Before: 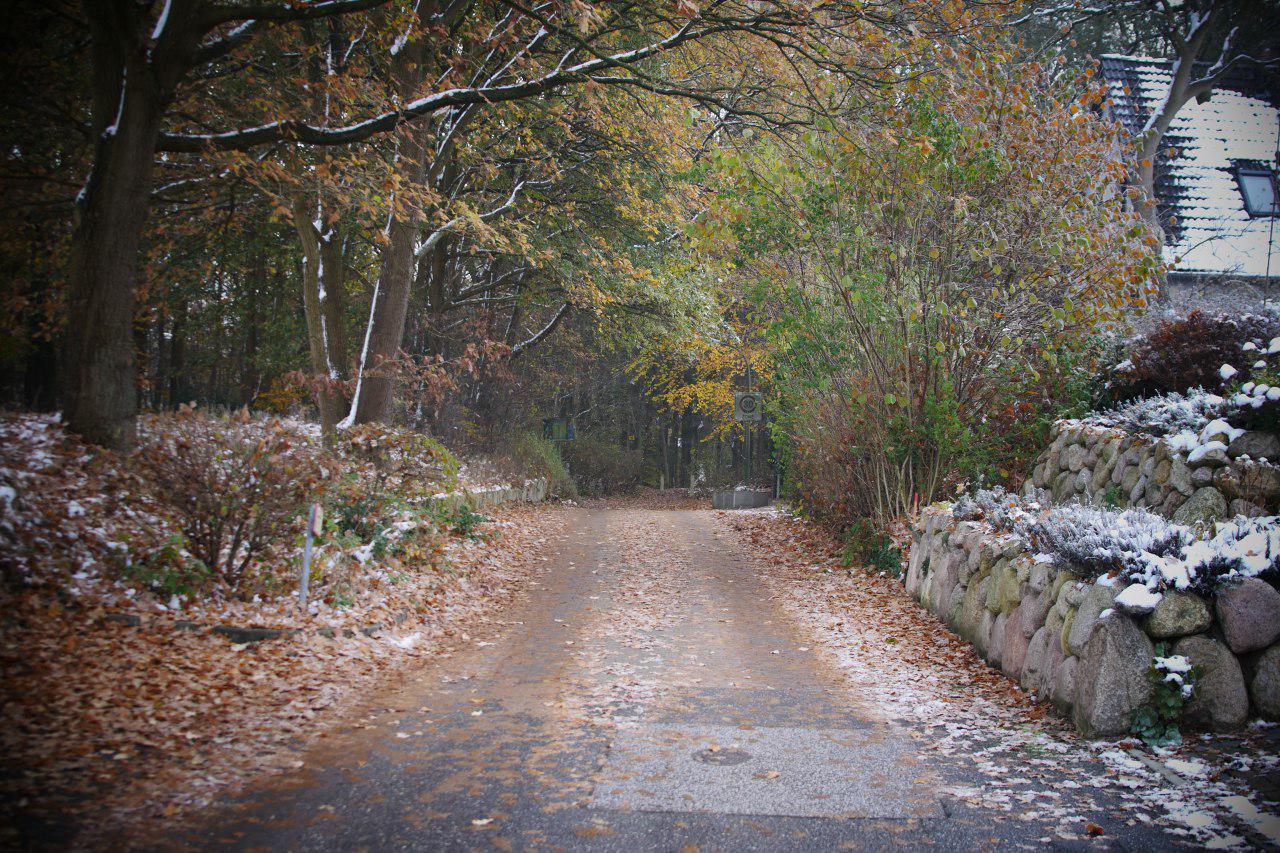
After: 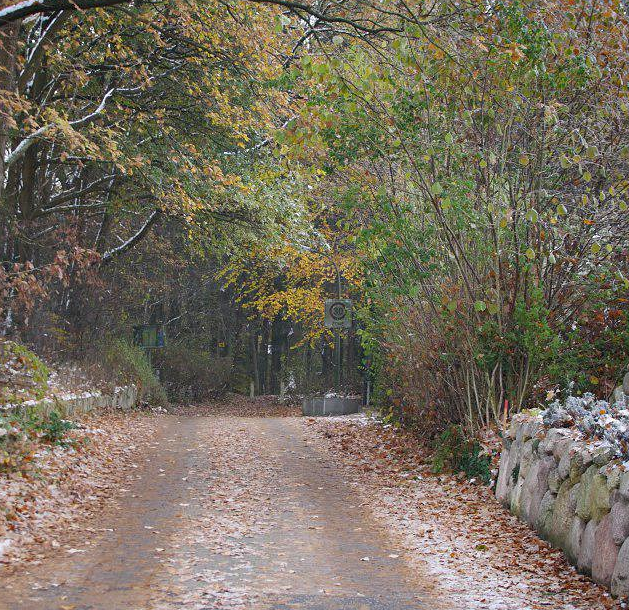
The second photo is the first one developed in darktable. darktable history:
sharpen: radius 1.272, amount 0.294, threshold 0.119
shadows and highlights: radius 108.25, shadows 23.31, highlights -59.1, low approximation 0.01, soften with gaussian
crop: left 32.085%, top 10.992%, right 18.696%, bottom 17.414%
